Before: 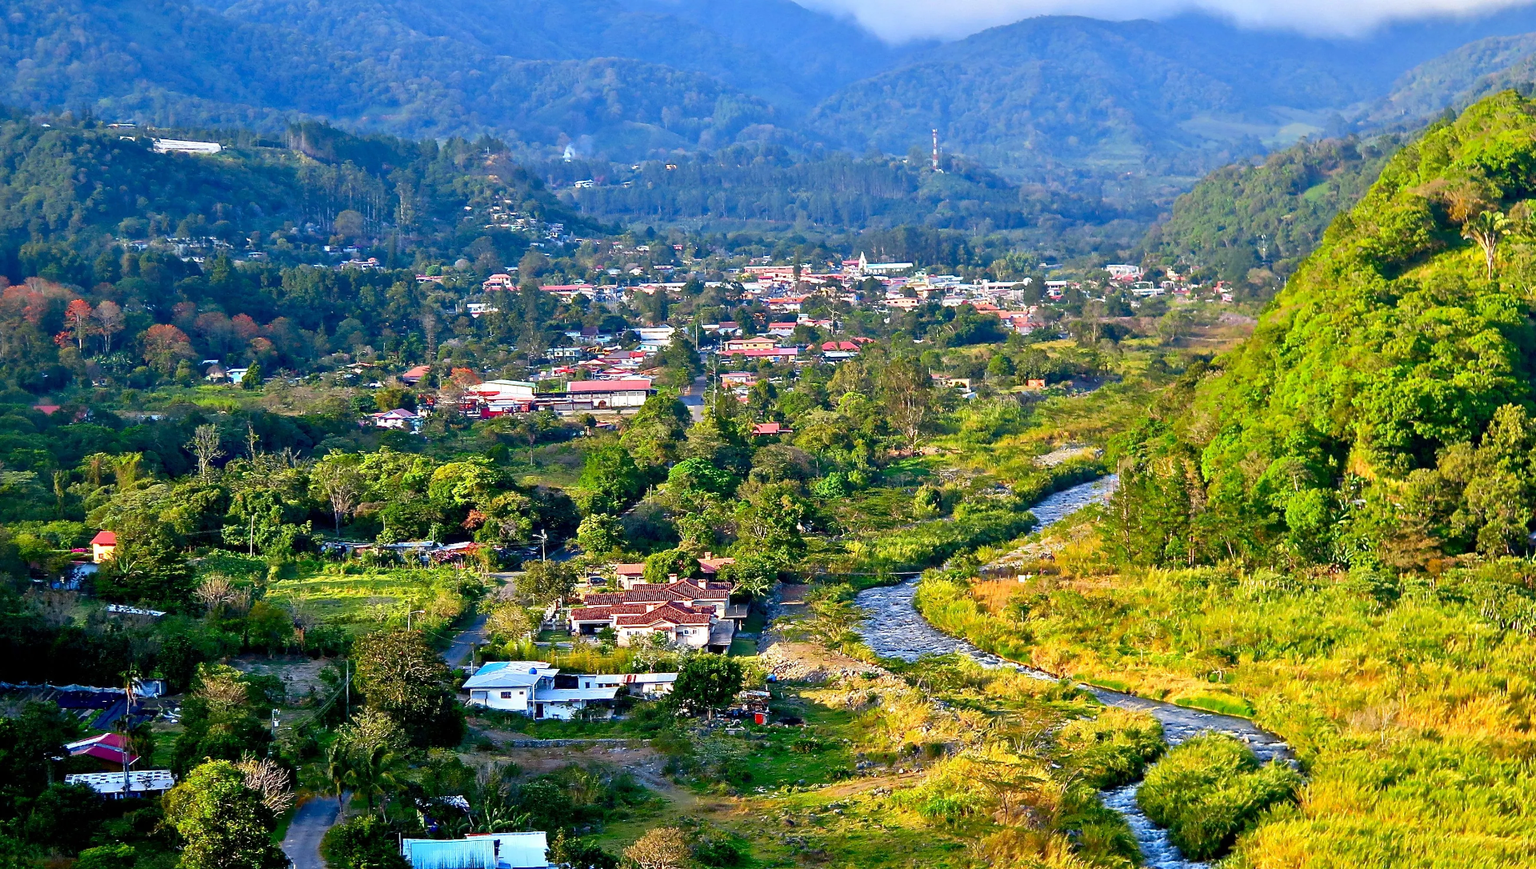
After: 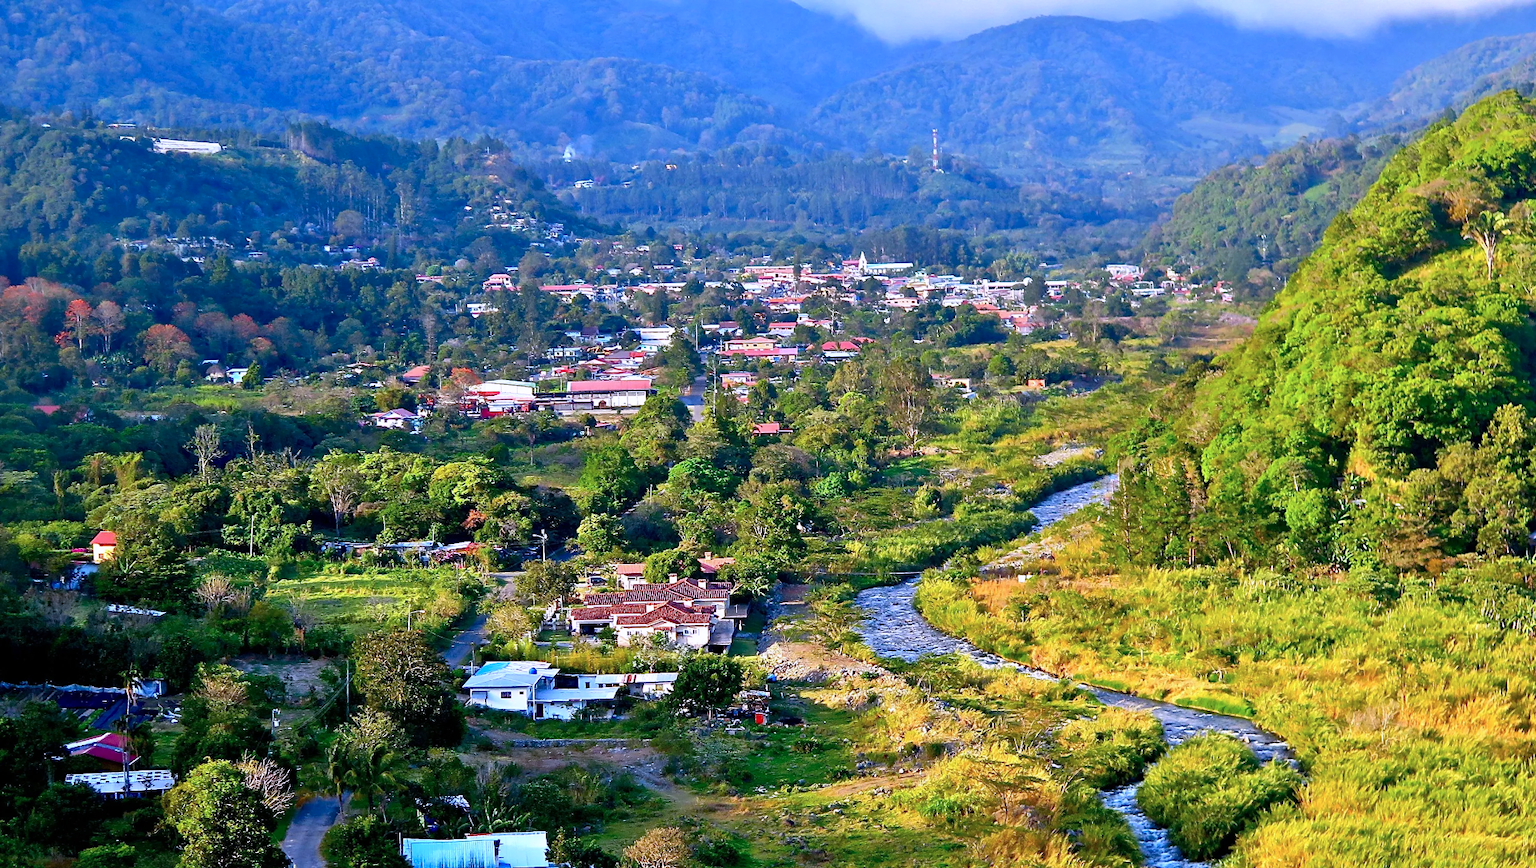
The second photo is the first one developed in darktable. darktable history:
color calibration: gray › normalize channels true, illuminant custom, x 0.363, y 0.385, temperature 4526.75 K, gamut compression 0.005
